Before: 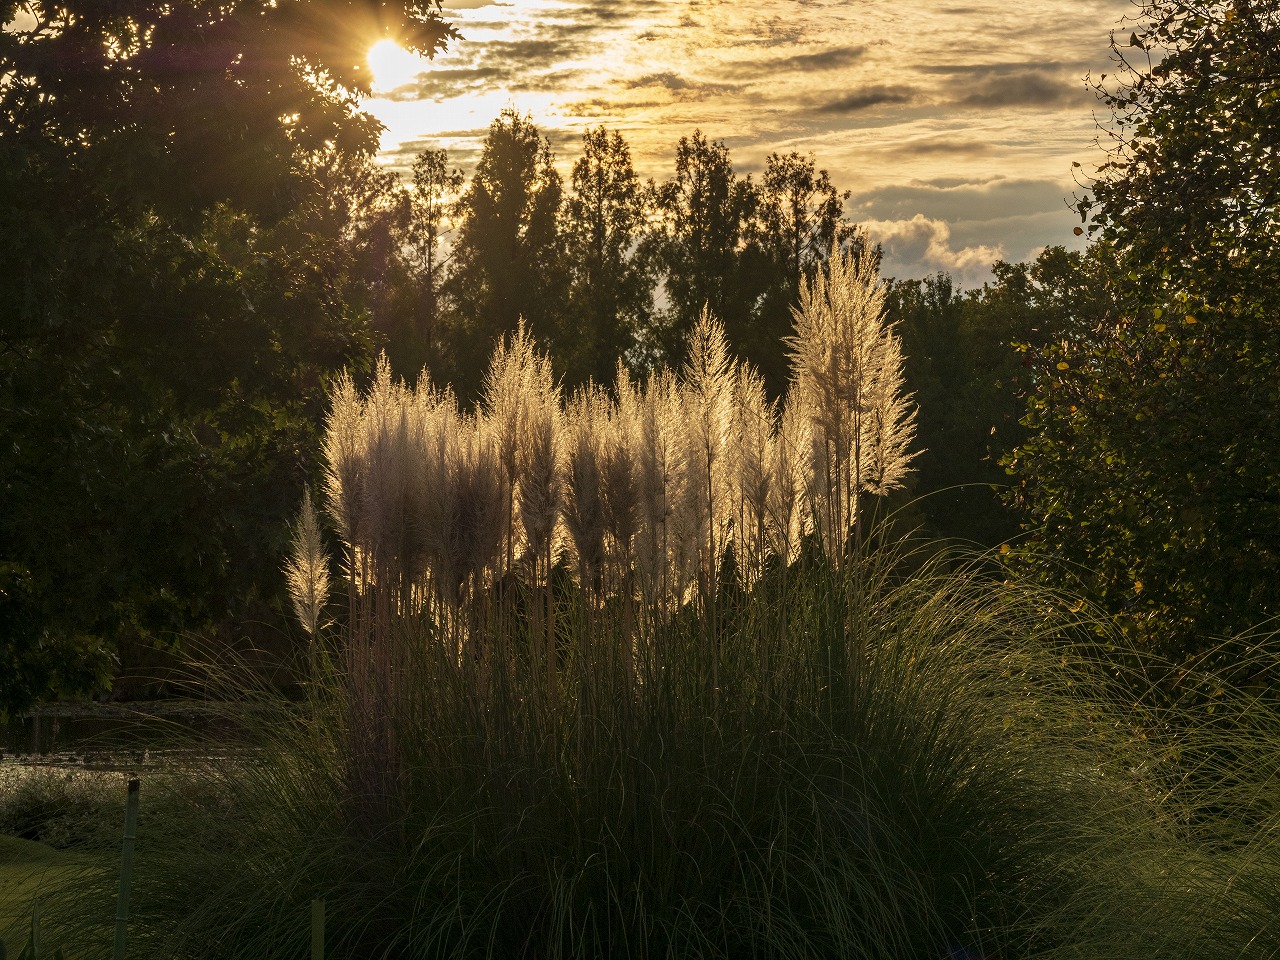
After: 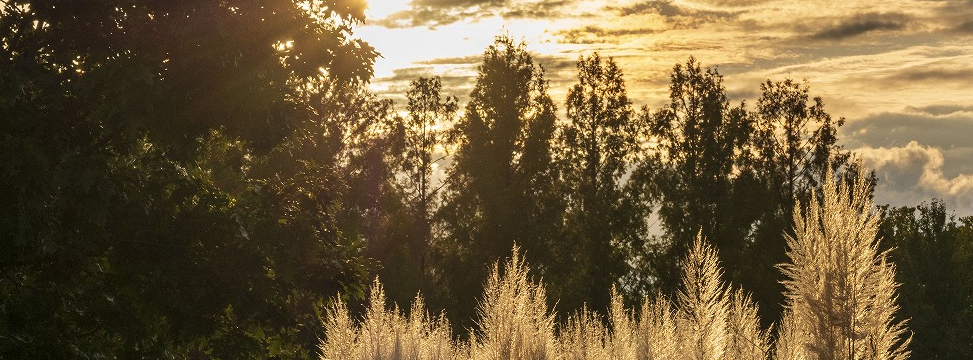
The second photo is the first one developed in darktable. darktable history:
crop: left 0.518%, top 7.649%, right 23.458%, bottom 54.809%
